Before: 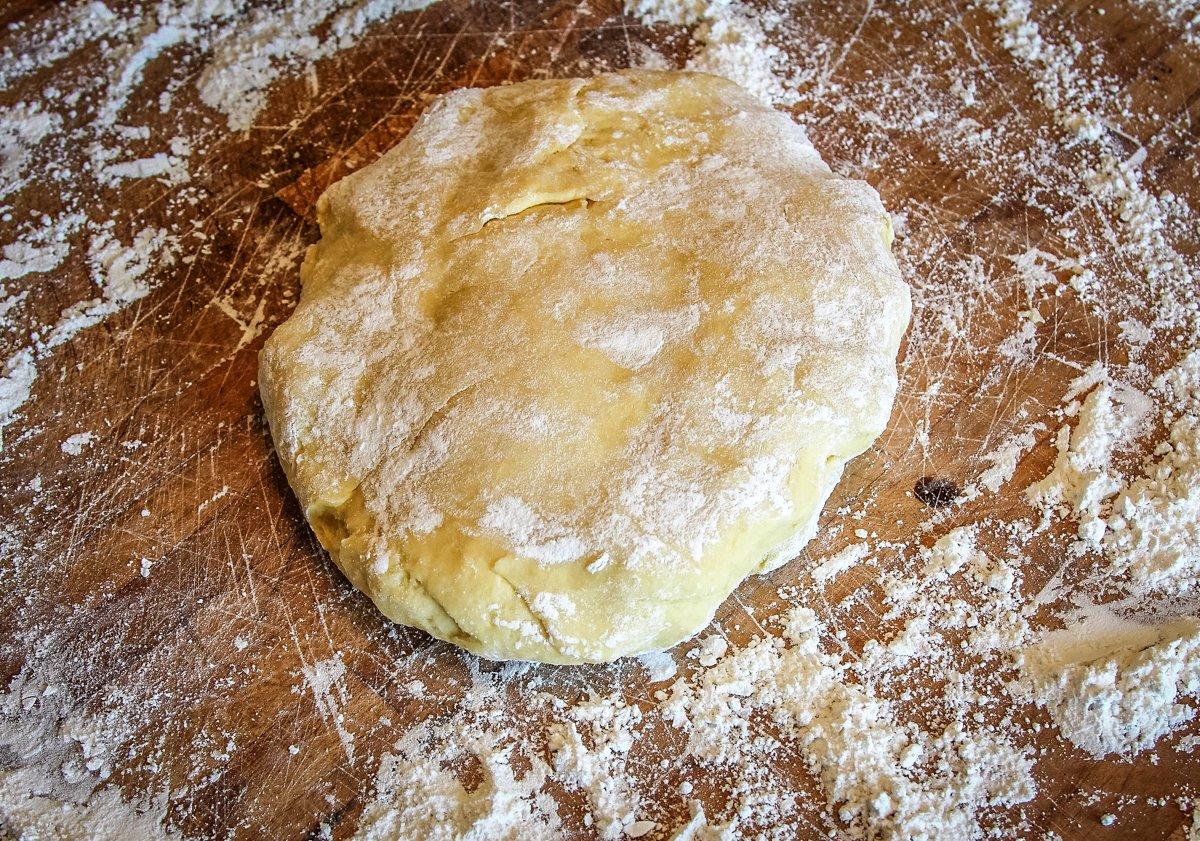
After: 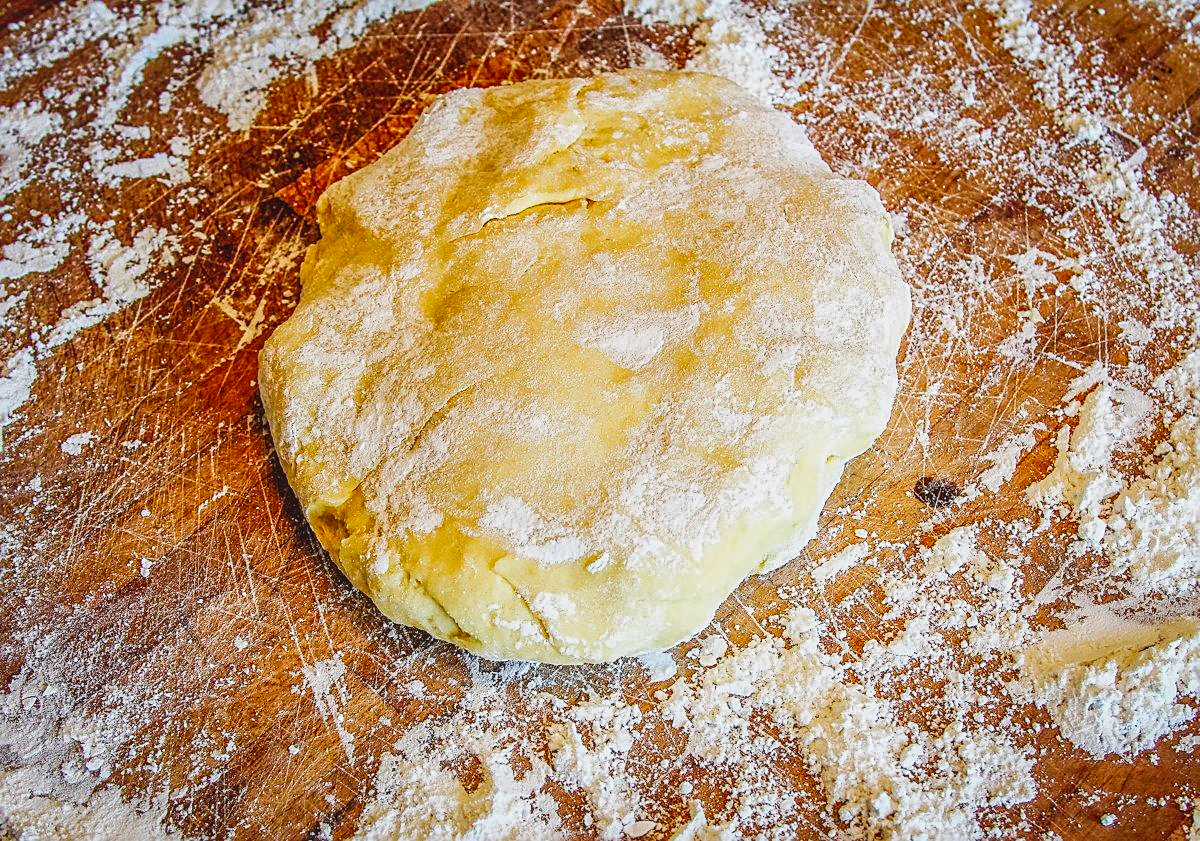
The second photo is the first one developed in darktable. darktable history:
local contrast: on, module defaults
sharpen: on, module defaults
contrast brightness saturation: contrast -0.205, saturation 0.189
tone curve: curves: ch0 [(0, 0) (0.003, 0.044) (0.011, 0.045) (0.025, 0.048) (0.044, 0.051) (0.069, 0.065) (0.1, 0.08) (0.136, 0.108) (0.177, 0.152) (0.224, 0.216) (0.277, 0.305) (0.335, 0.392) (0.399, 0.481) (0.468, 0.579) (0.543, 0.658) (0.623, 0.729) (0.709, 0.8) (0.801, 0.867) (0.898, 0.93) (1, 1)], preserve colors none
